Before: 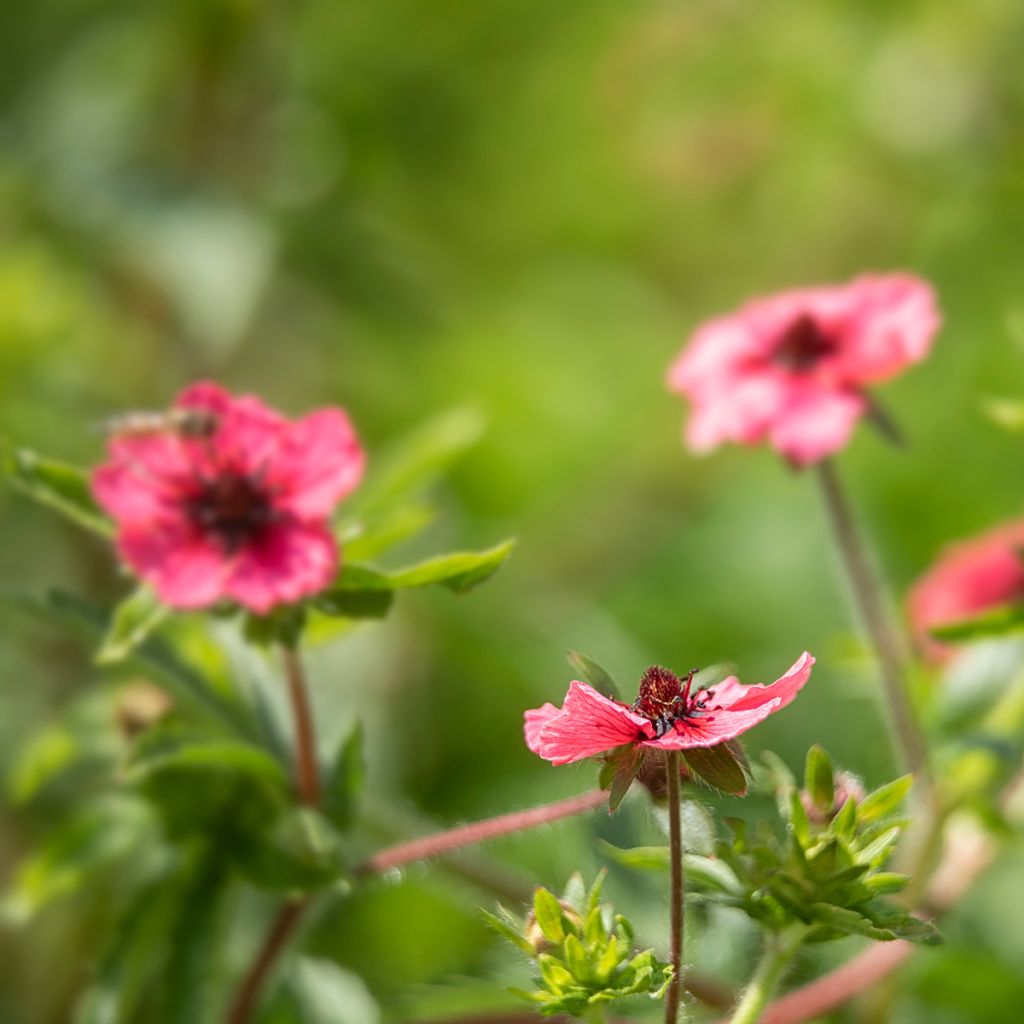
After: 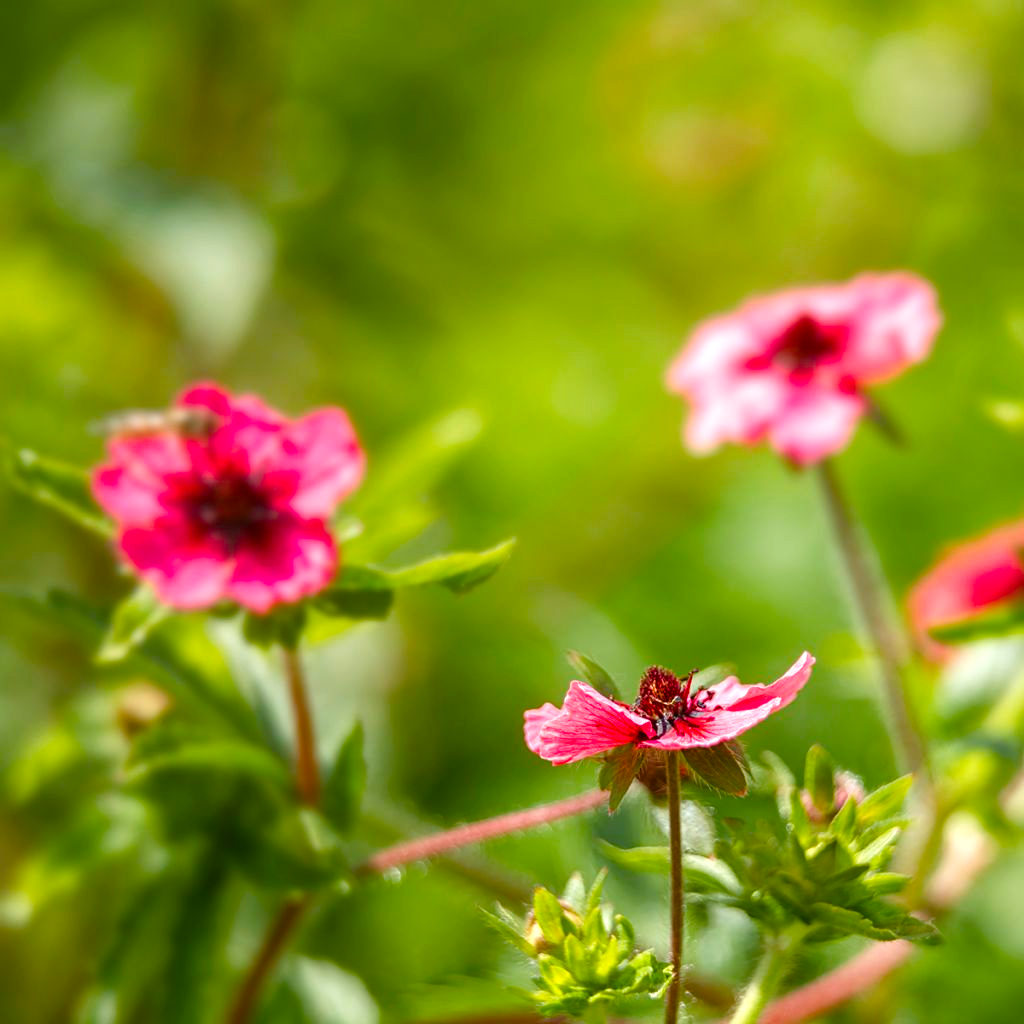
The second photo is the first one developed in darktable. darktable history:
color balance rgb: perceptual saturation grading › global saturation 24.155%, perceptual saturation grading › highlights -24.261%, perceptual saturation grading › mid-tones 24.617%, perceptual saturation grading › shadows 40.216%, perceptual brilliance grading › global brilliance 10.307%
